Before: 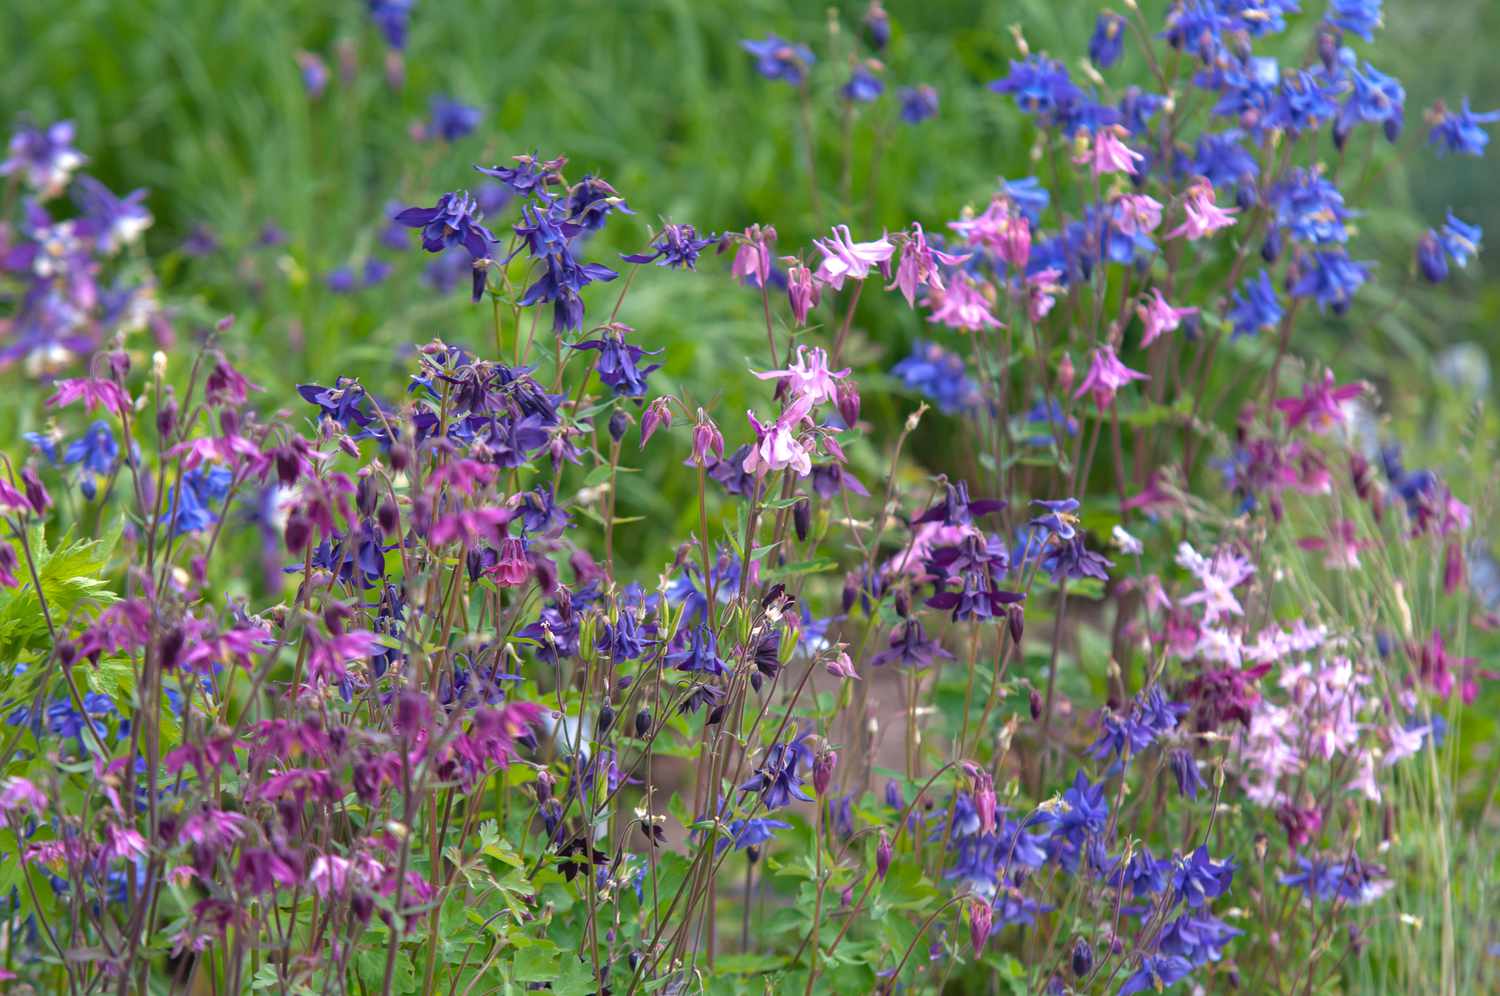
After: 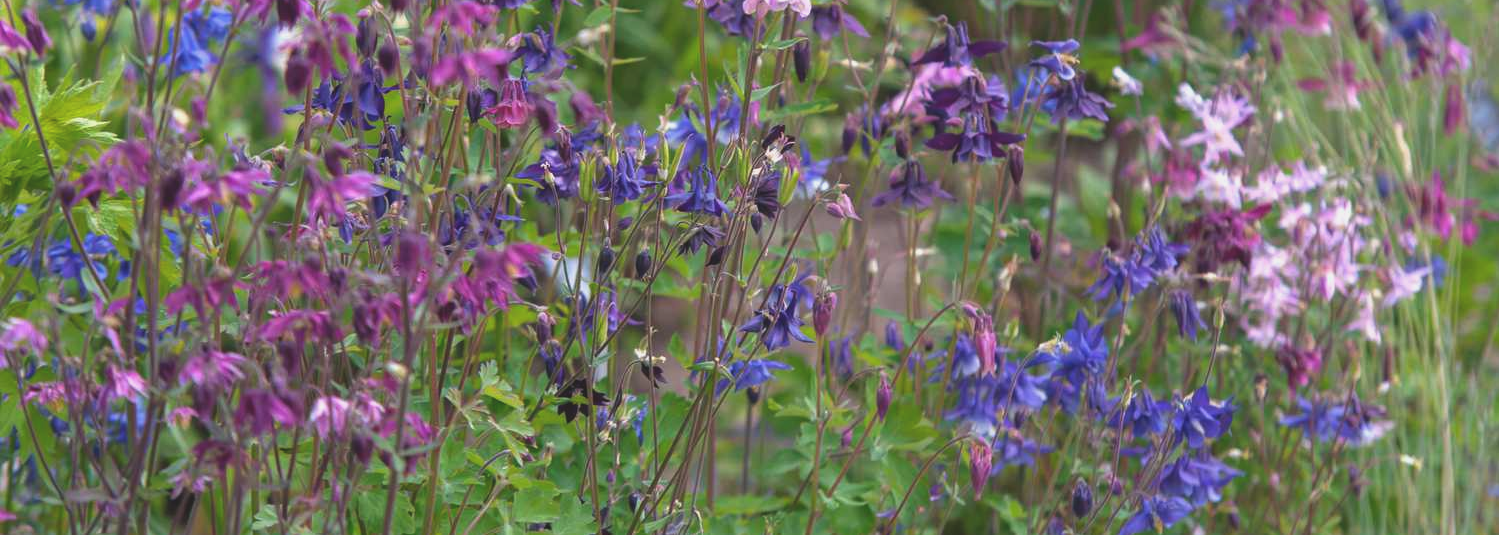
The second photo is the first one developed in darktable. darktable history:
exposure: black level correction -0.014, exposure -0.193 EV, compensate highlight preservation false
crop and rotate: top 46.237%
